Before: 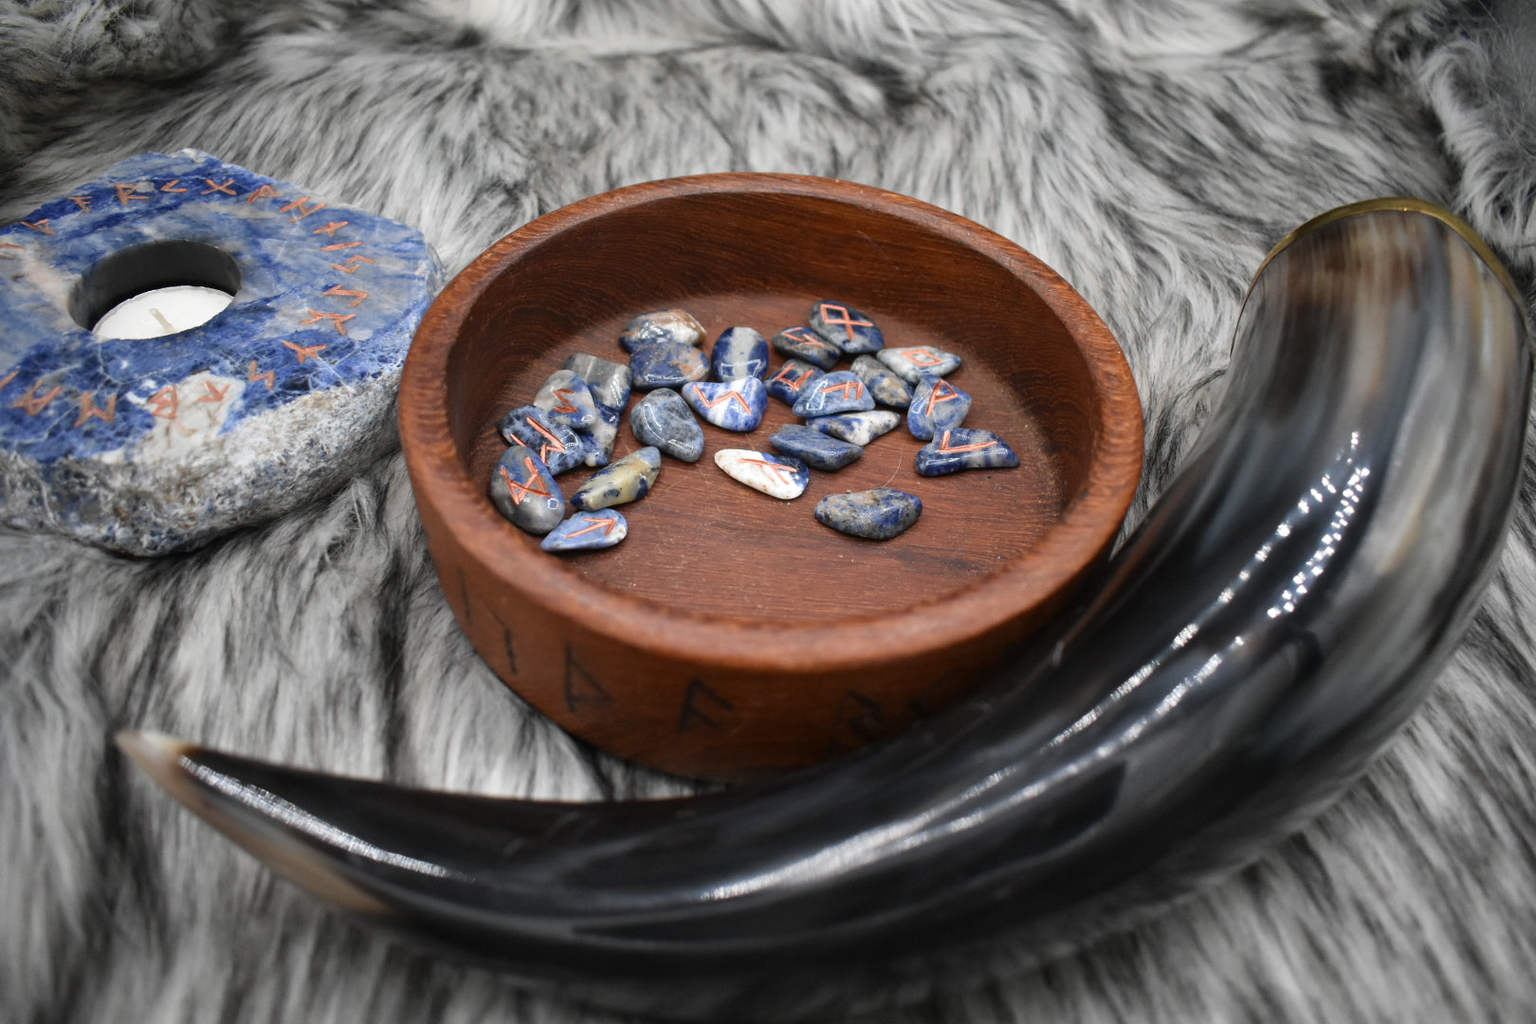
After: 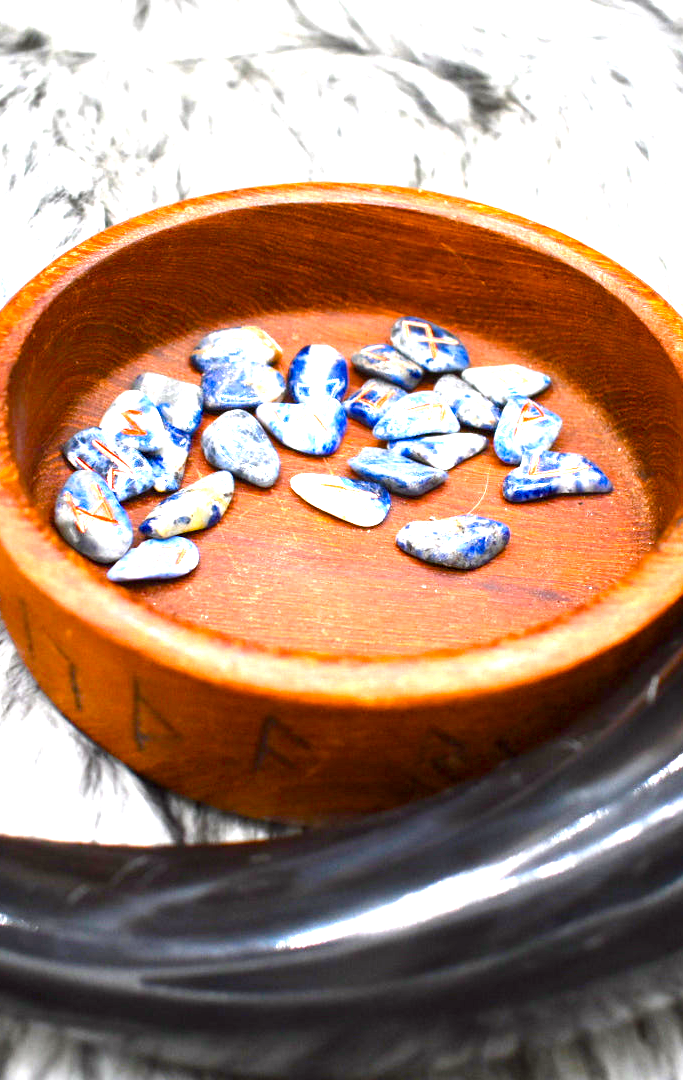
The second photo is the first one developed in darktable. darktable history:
exposure: black level correction 0.001, exposure 1.822 EV, compensate exposure bias true, compensate highlight preservation false
crop: left 28.583%, right 29.231%
color balance rgb: perceptual saturation grading › global saturation 45%, perceptual saturation grading › highlights -25%, perceptual saturation grading › shadows 50%, perceptual brilliance grading › global brilliance 3%, global vibrance 3%
color balance: lift [1, 1.001, 0.999, 1.001], gamma [1, 1.004, 1.007, 0.993], gain [1, 0.991, 0.987, 1.013], contrast 10%, output saturation 120%
